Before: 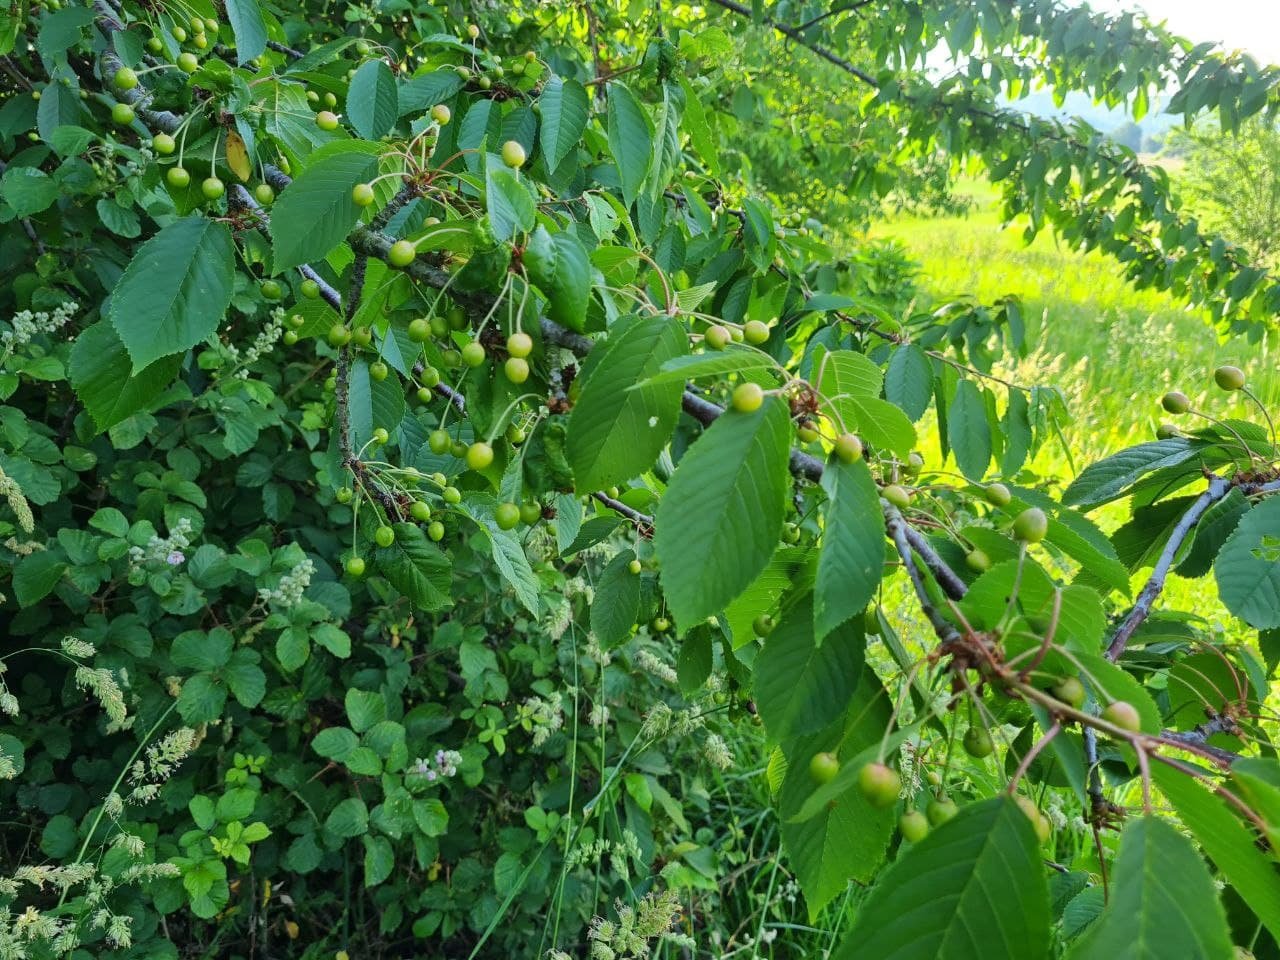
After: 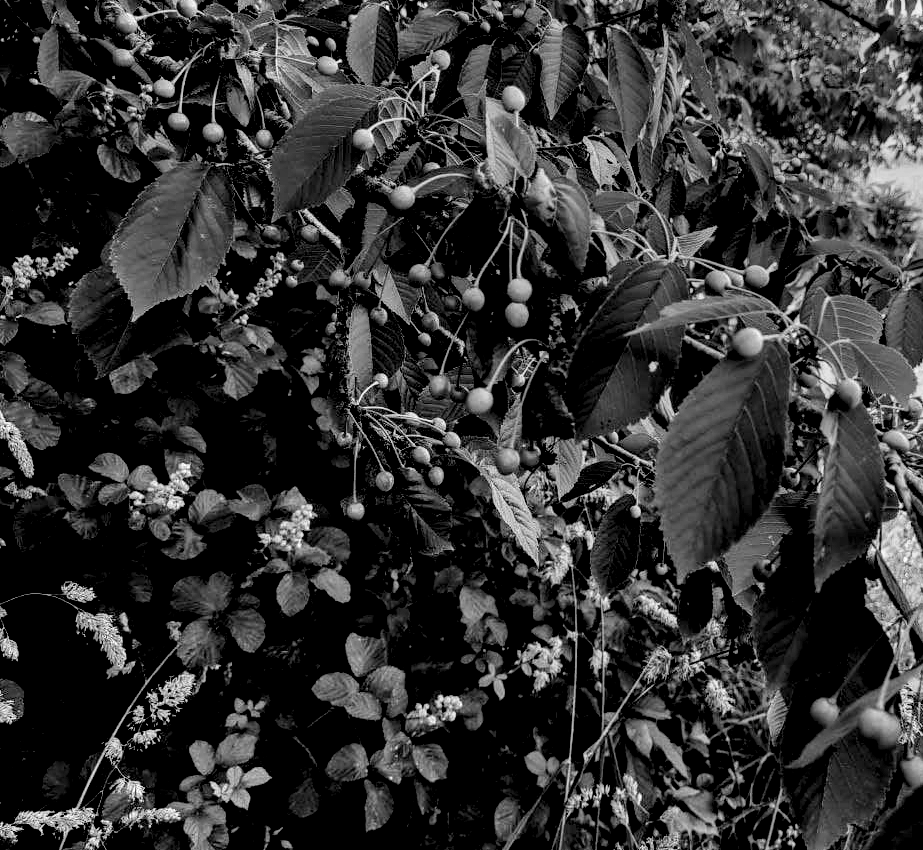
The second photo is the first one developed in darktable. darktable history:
exposure: exposure -1.947 EV, compensate highlight preservation false
crop: top 5.779%, right 27.881%, bottom 5.591%
color calibration: output gray [0.267, 0.423, 0.261, 0], illuminant Planckian (black body), x 0.368, y 0.36, temperature 4273.34 K
filmic rgb: middle gray luminance 3.56%, black relative exposure -6.01 EV, white relative exposure 6.39 EV, dynamic range scaling 22.31%, target black luminance 0%, hardness 2.3, latitude 45.44%, contrast 0.777, highlights saturation mix 98.88%, shadows ↔ highlights balance 0.202%
tone equalizer: on, module defaults
local contrast: highlights 112%, shadows 45%, detail 292%
